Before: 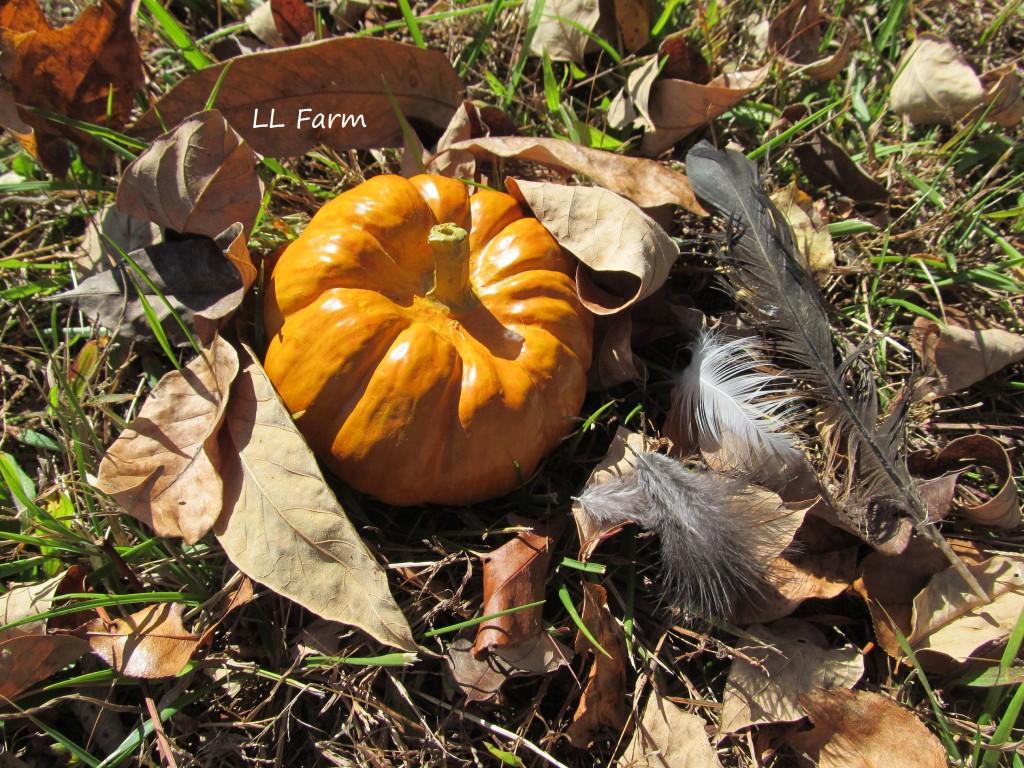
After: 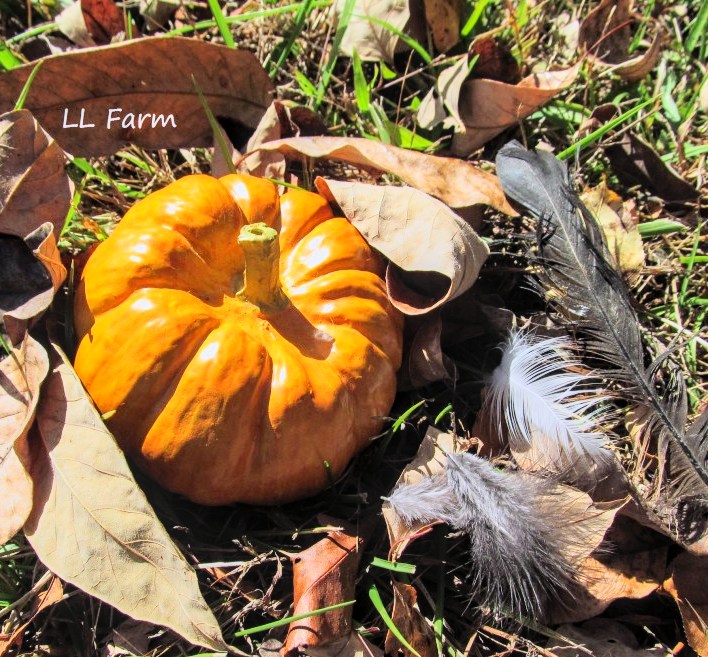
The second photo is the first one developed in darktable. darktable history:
filmic rgb: black relative exposure -16 EV, white relative exposure 4.96 EV, threshold 2.95 EV, hardness 6.2, color science v6 (2022), enable highlight reconstruction true
exposure: compensate exposure bias true, compensate highlight preservation false
crop: left 18.589%, right 12.202%, bottom 14.448%
local contrast: on, module defaults
tone equalizer: -8 EV -0.444 EV, -7 EV -0.375 EV, -6 EV -0.348 EV, -5 EV -0.192 EV, -3 EV 0.229 EV, -2 EV 0.346 EV, -1 EV 0.394 EV, +0 EV 0.425 EV, mask exposure compensation -0.488 EV
contrast brightness saturation: contrast 0.203, brightness 0.169, saturation 0.225
color calibration: illuminant as shot in camera, x 0.358, y 0.373, temperature 4628.91 K
